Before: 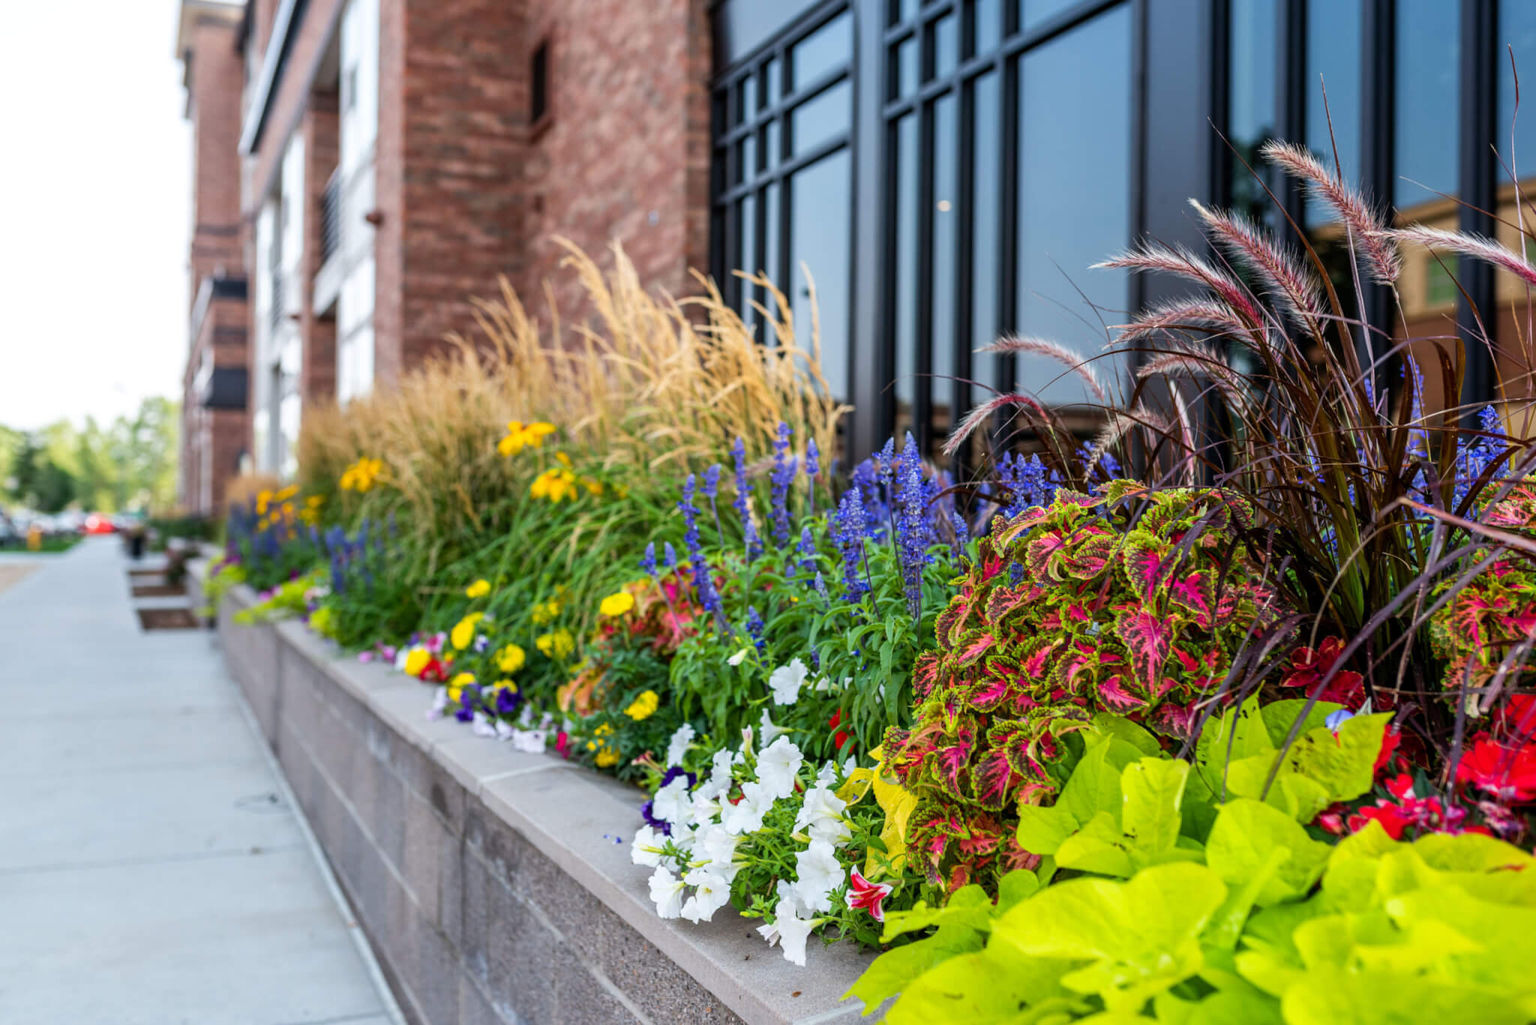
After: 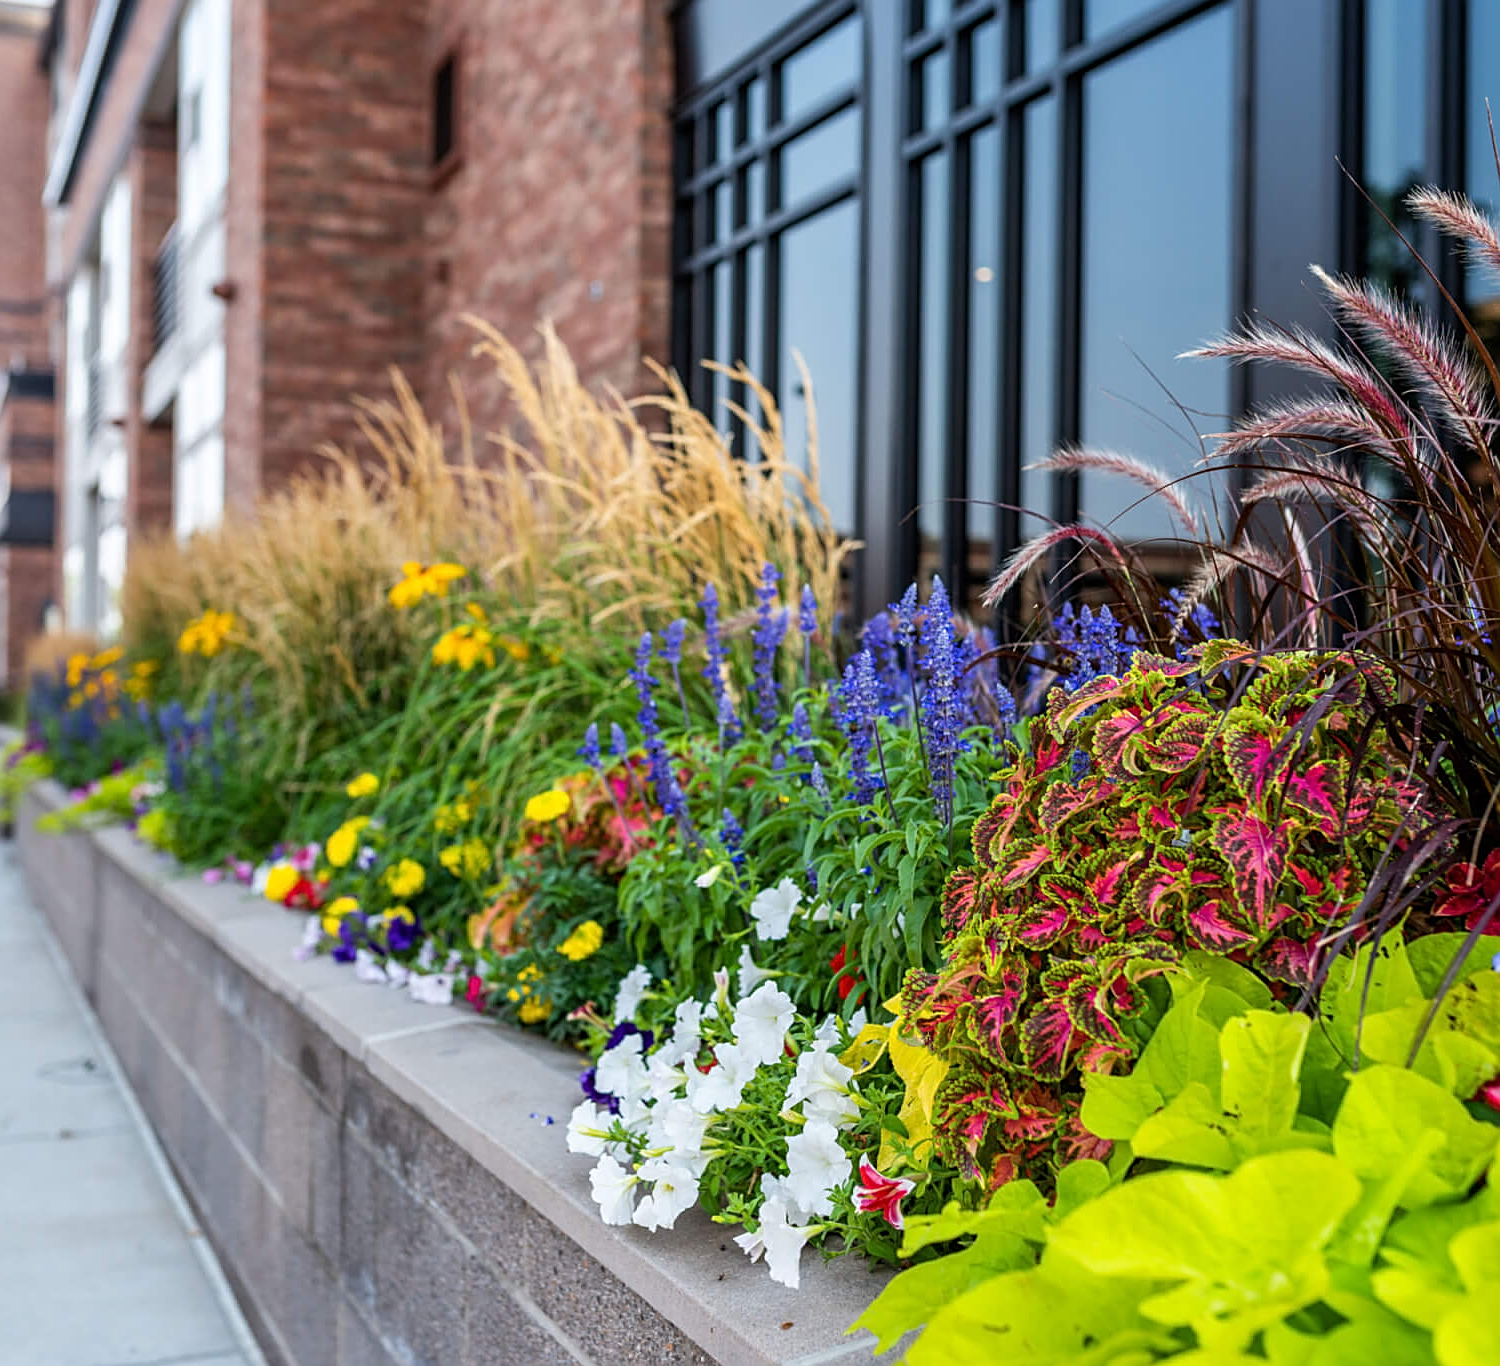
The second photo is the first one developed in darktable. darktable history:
sharpen: on, module defaults
crop: left 13.443%, right 13.31%
